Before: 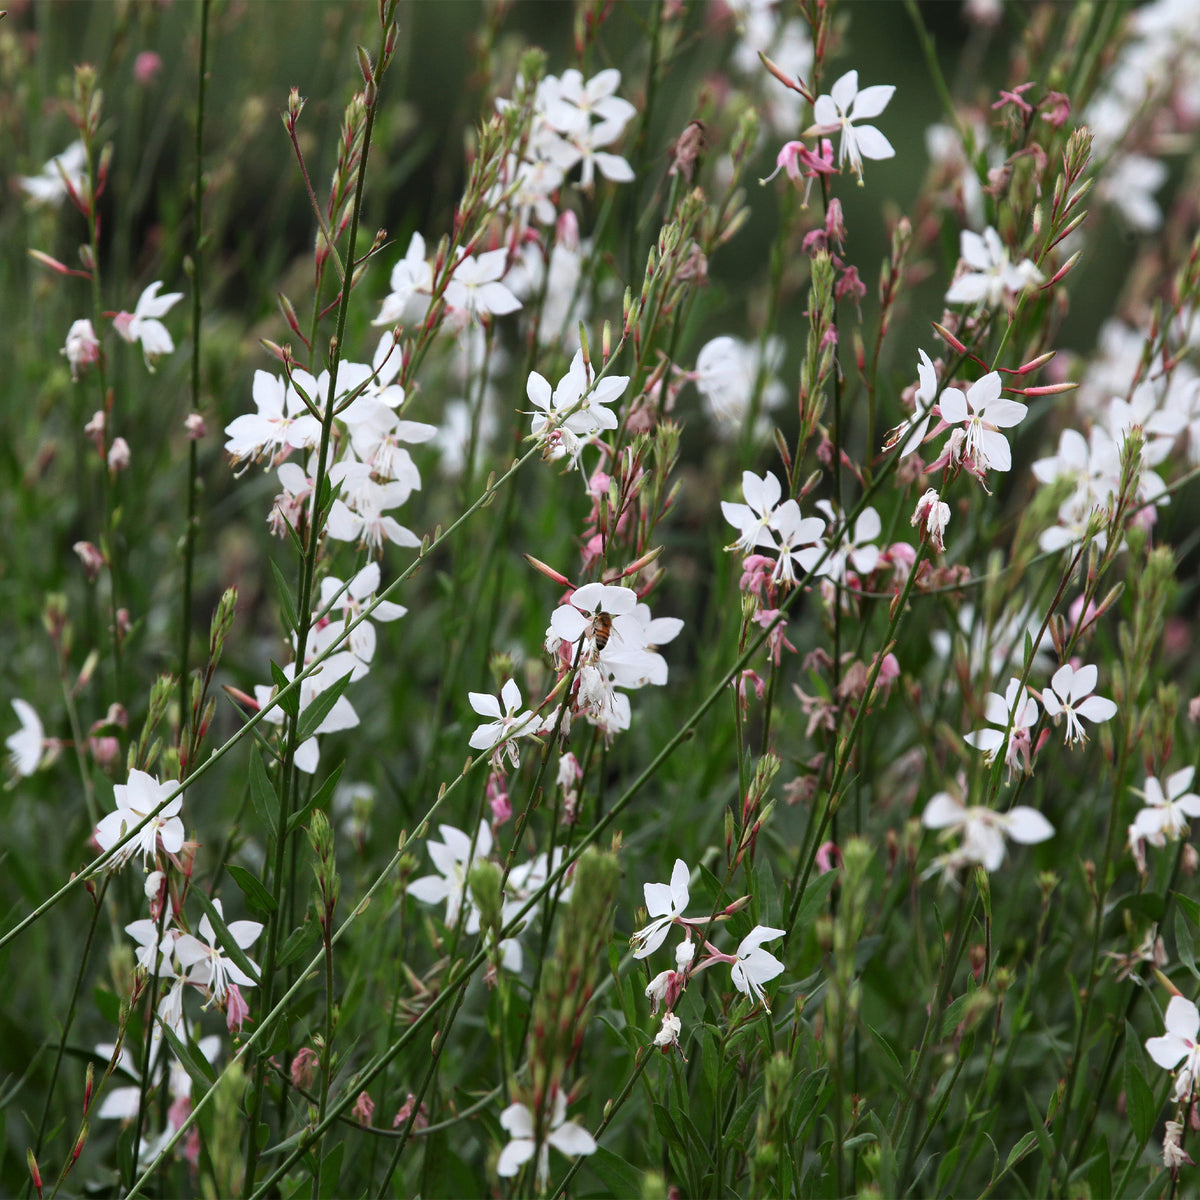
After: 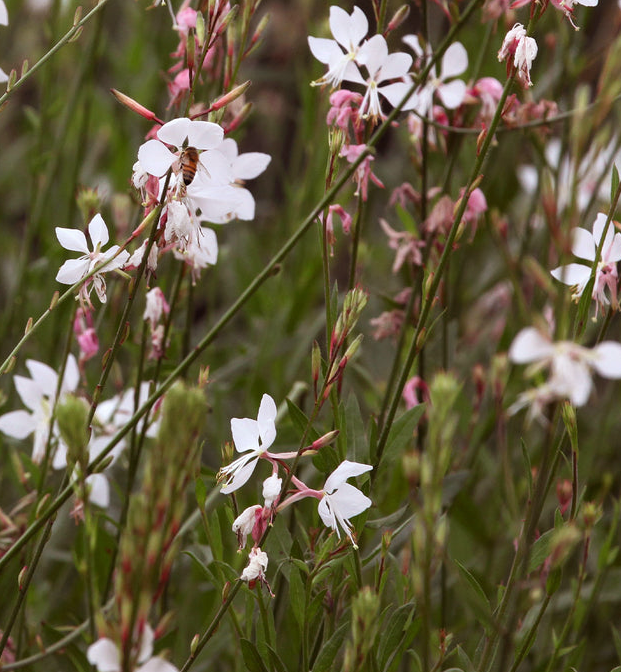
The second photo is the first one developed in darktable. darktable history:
crop: left 34.479%, top 38.822%, right 13.718%, bottom 5.172%
rgb levels: mode RGB, independent channels, levels [[0, 0.474, 1], [0, 0.5, 1], [0, 0.5, 1]]
